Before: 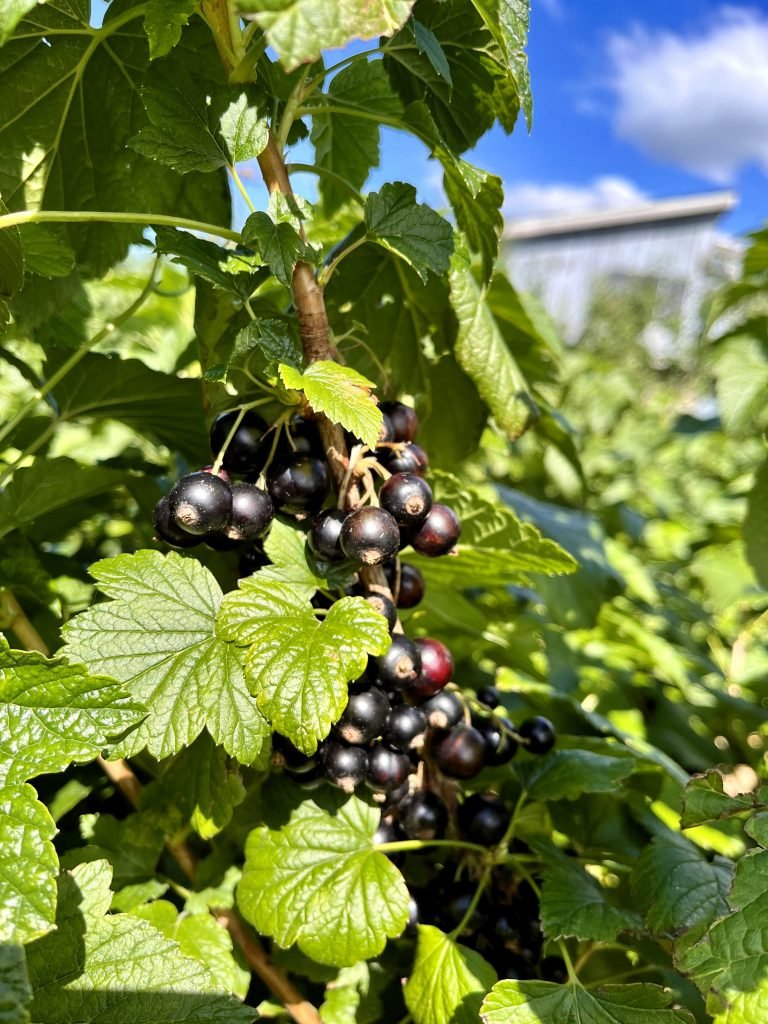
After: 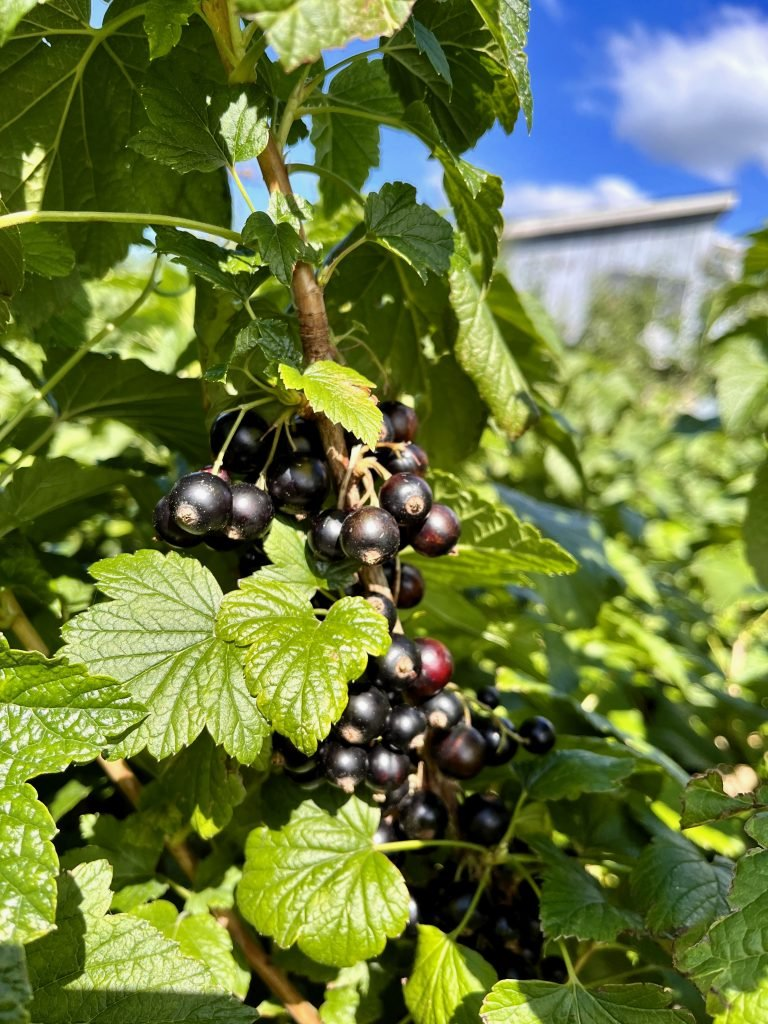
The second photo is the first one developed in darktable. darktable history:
exposure: exposure -0.068 EV, compensate highlight preservation false
tone equalizer: smoothing diameter 2.02%, edges refinement/feathering 18.72, mask exposure compensation -1.57 EV, filter diffusion 5
